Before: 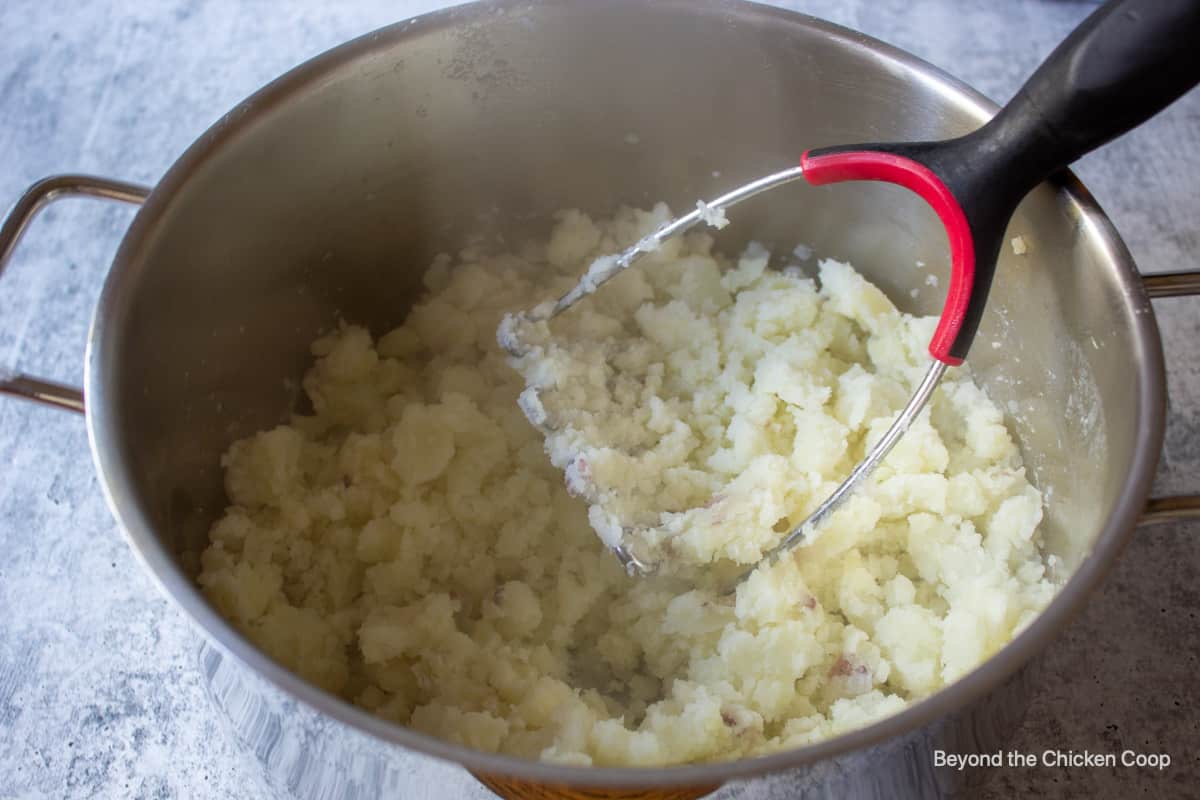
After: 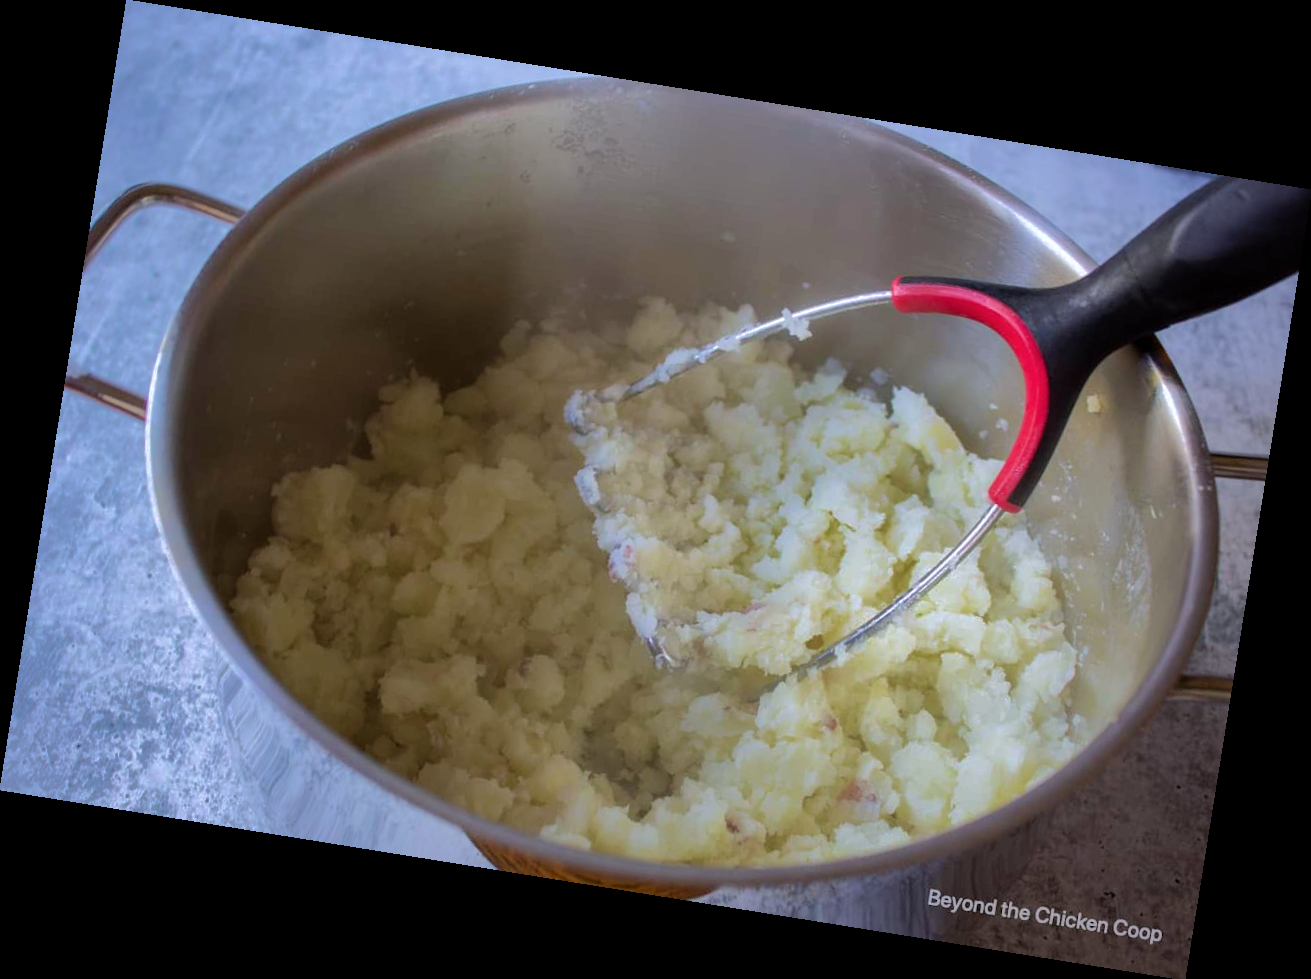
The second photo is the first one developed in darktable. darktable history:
rotate and perspective: rotation 9.12°, automatic cropping off
color calibration: illuminant as shot in camera, x 0.358, y 0.373, temperature 4628.91 K
velvia: on, module defaults
shadows and highlights: shadows -19.91, highlights -73.15
